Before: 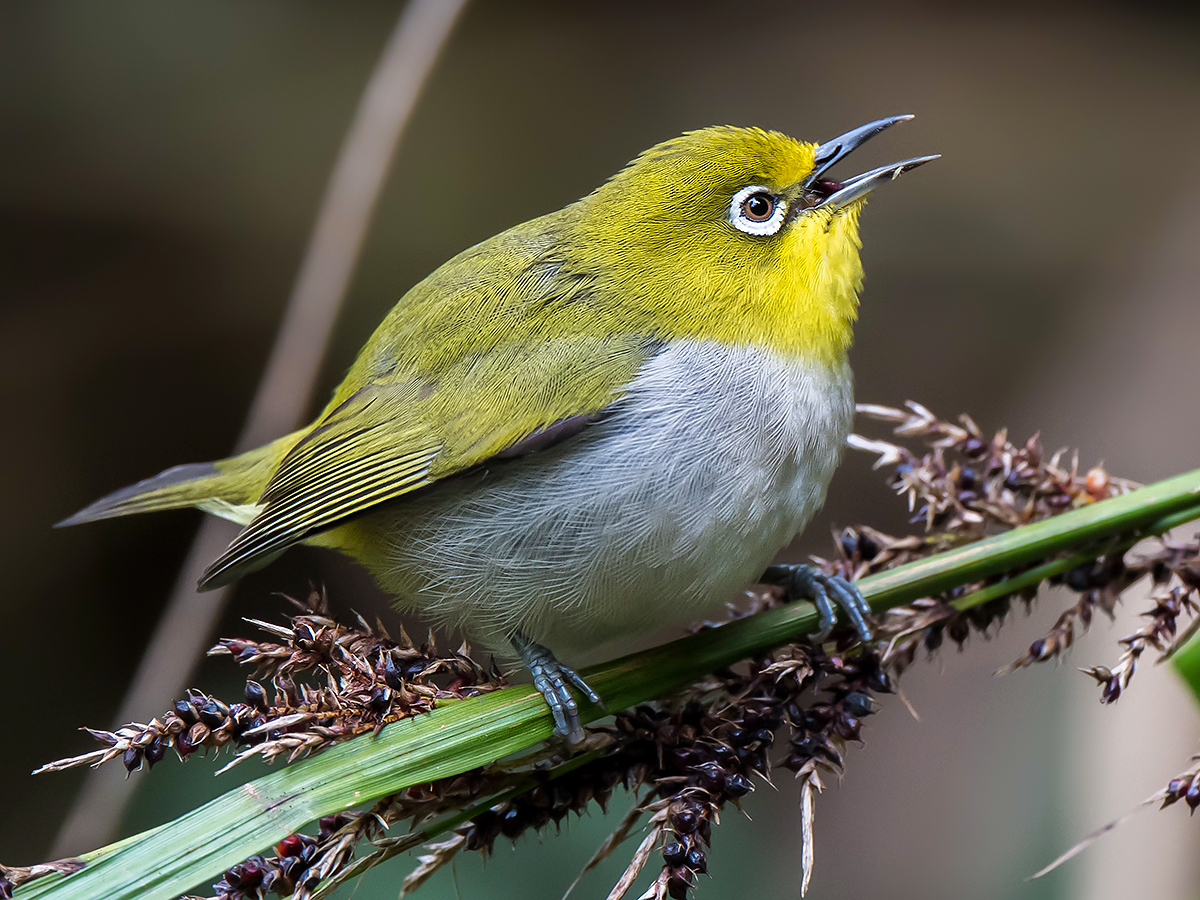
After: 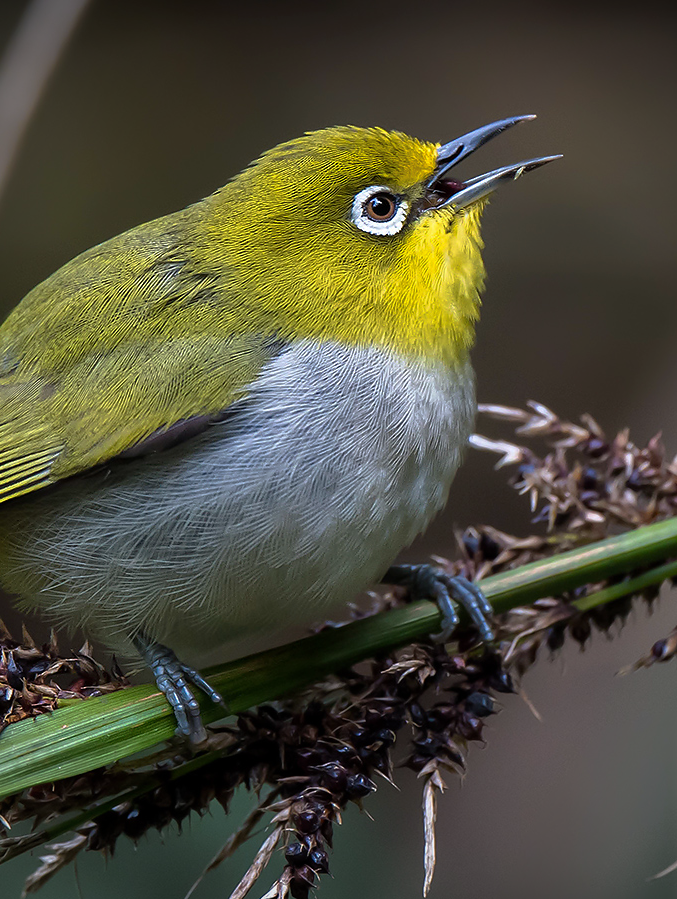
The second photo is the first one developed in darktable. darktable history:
vignetting: fall-off radius 60.86%
crop: left 31.512%, top 0.017%, right 12.015%
base curve: curves: ch0 [(0, 0) (0.595, 0.418) (1, 1)], preserve colors none
